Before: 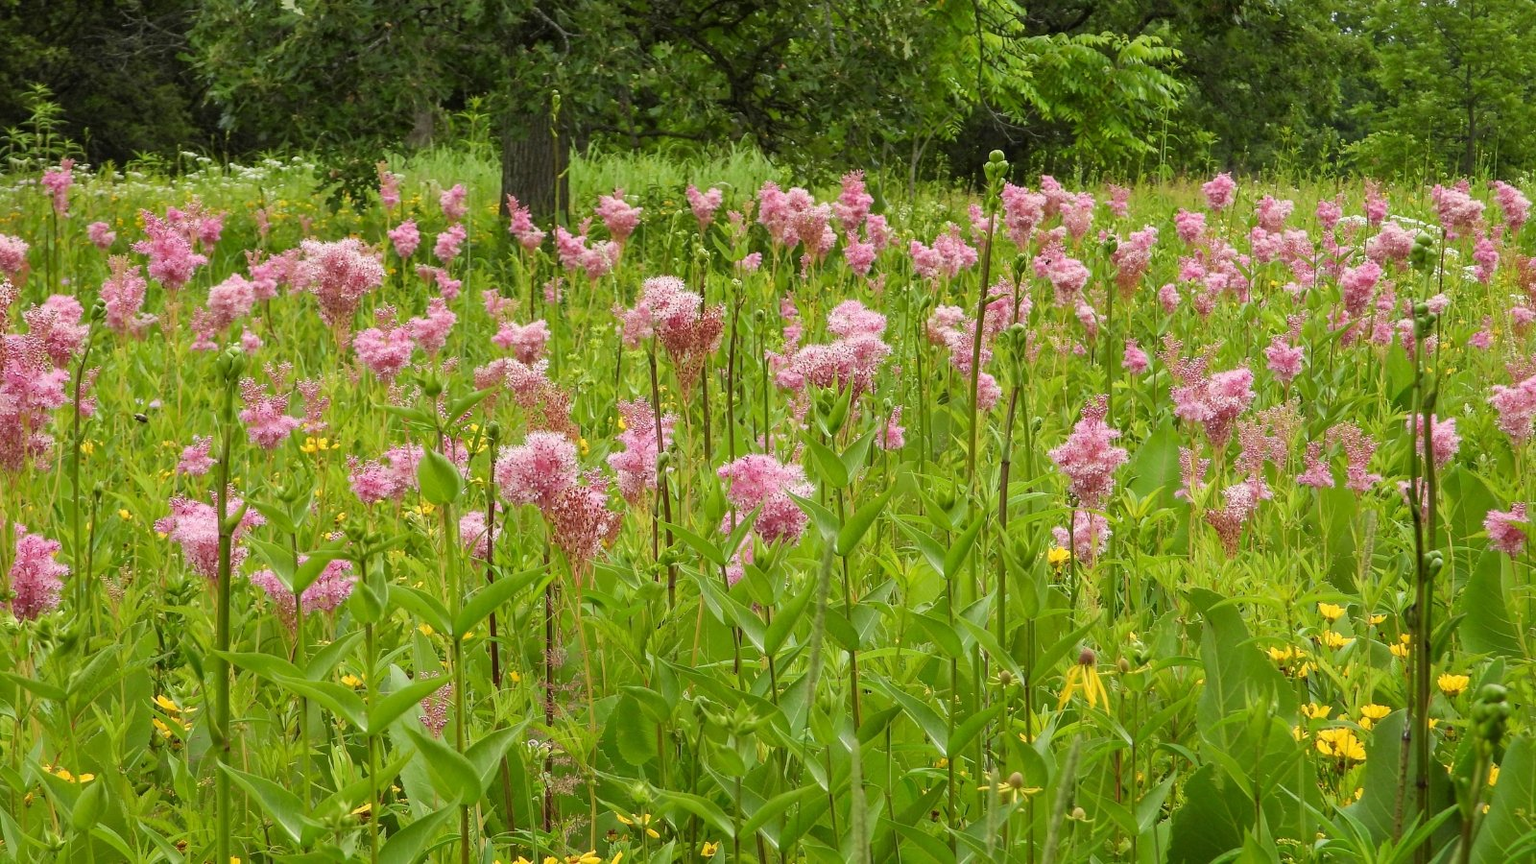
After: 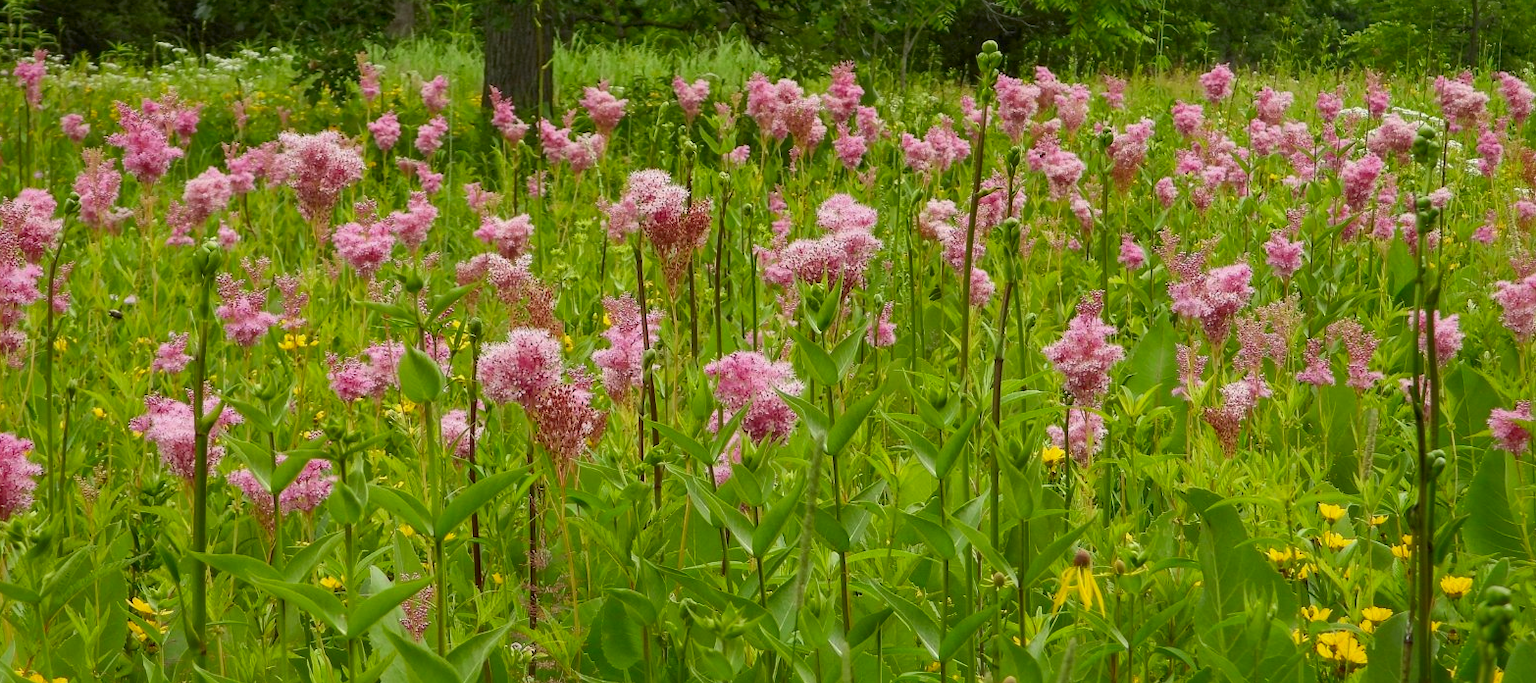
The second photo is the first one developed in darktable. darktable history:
crop and rotate: left 1.895%, top 12.844%, right 0.193%, bottom 9.623%
contrast brightness saturation: contrast 0.069, brightness -0.128, saturation 0.06
shadows and highlights: on, module defaults
